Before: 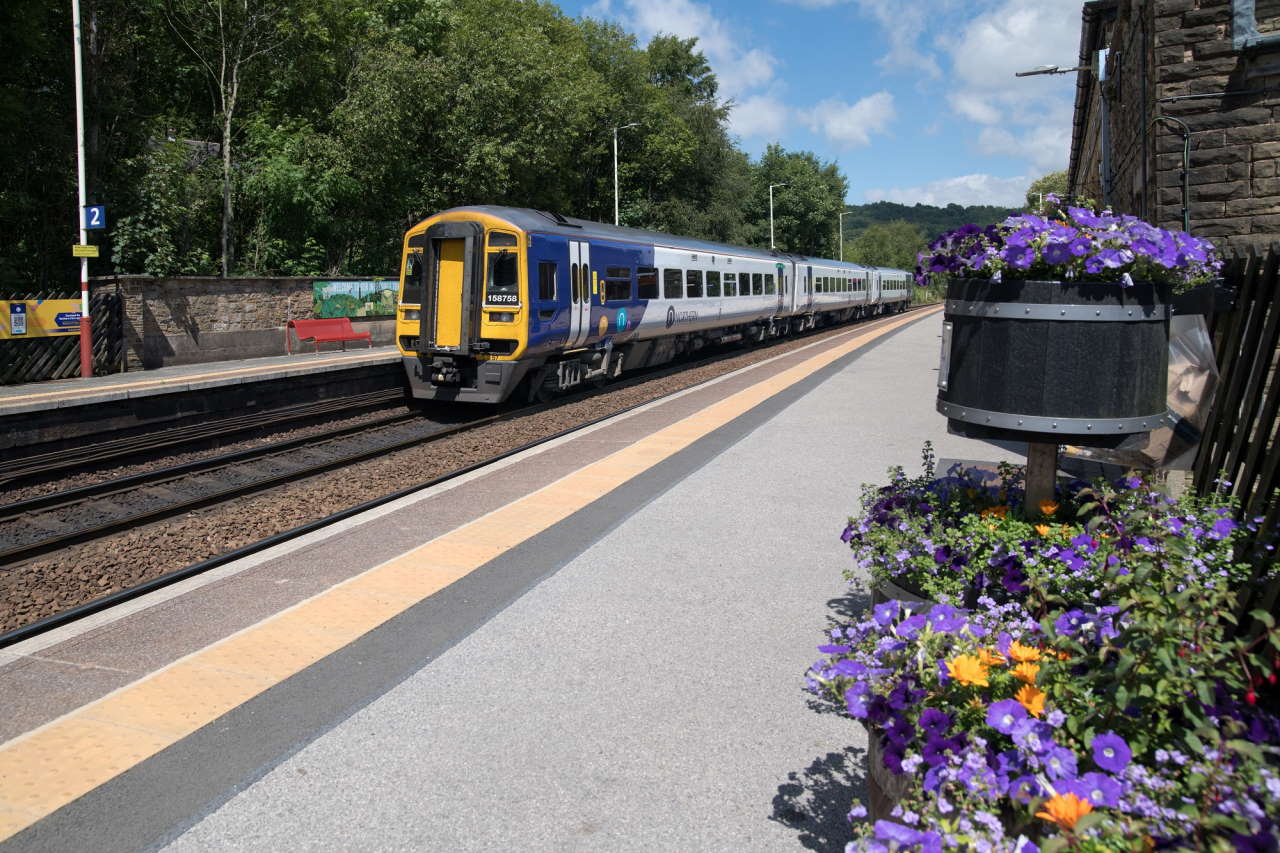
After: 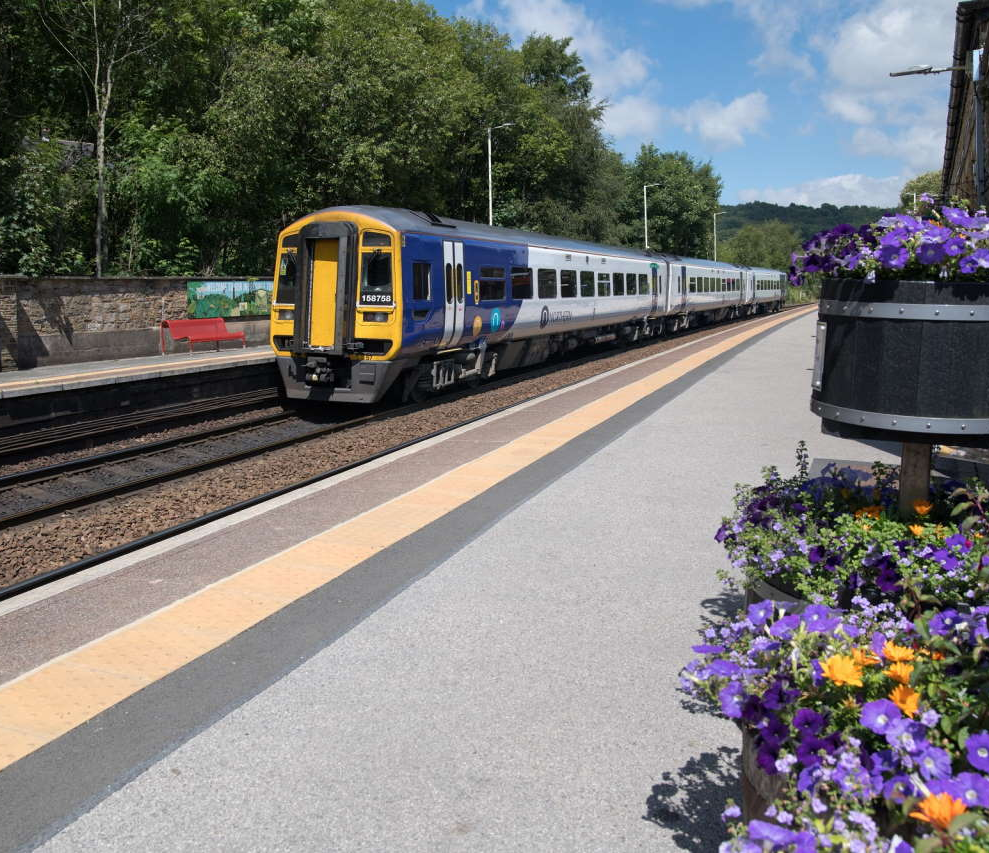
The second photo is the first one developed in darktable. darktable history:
crop: left 9.882%, right 12.782%
